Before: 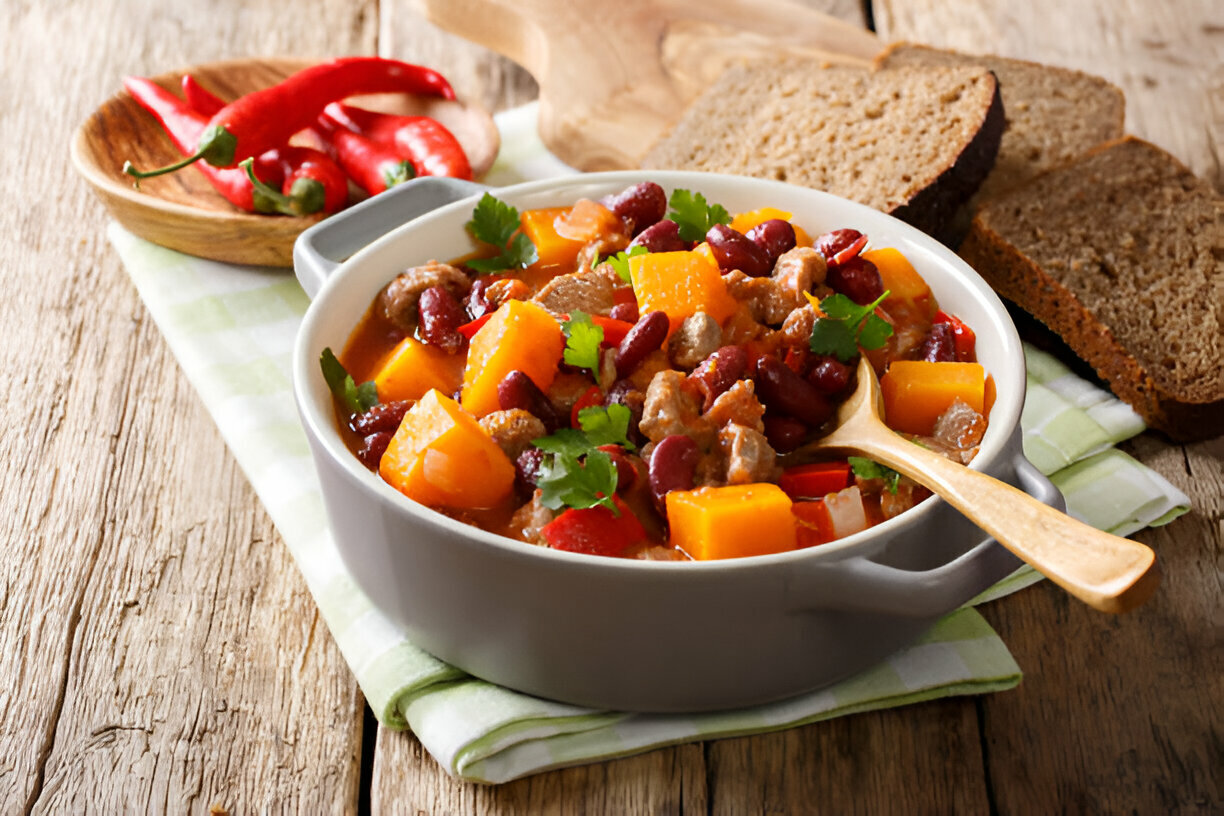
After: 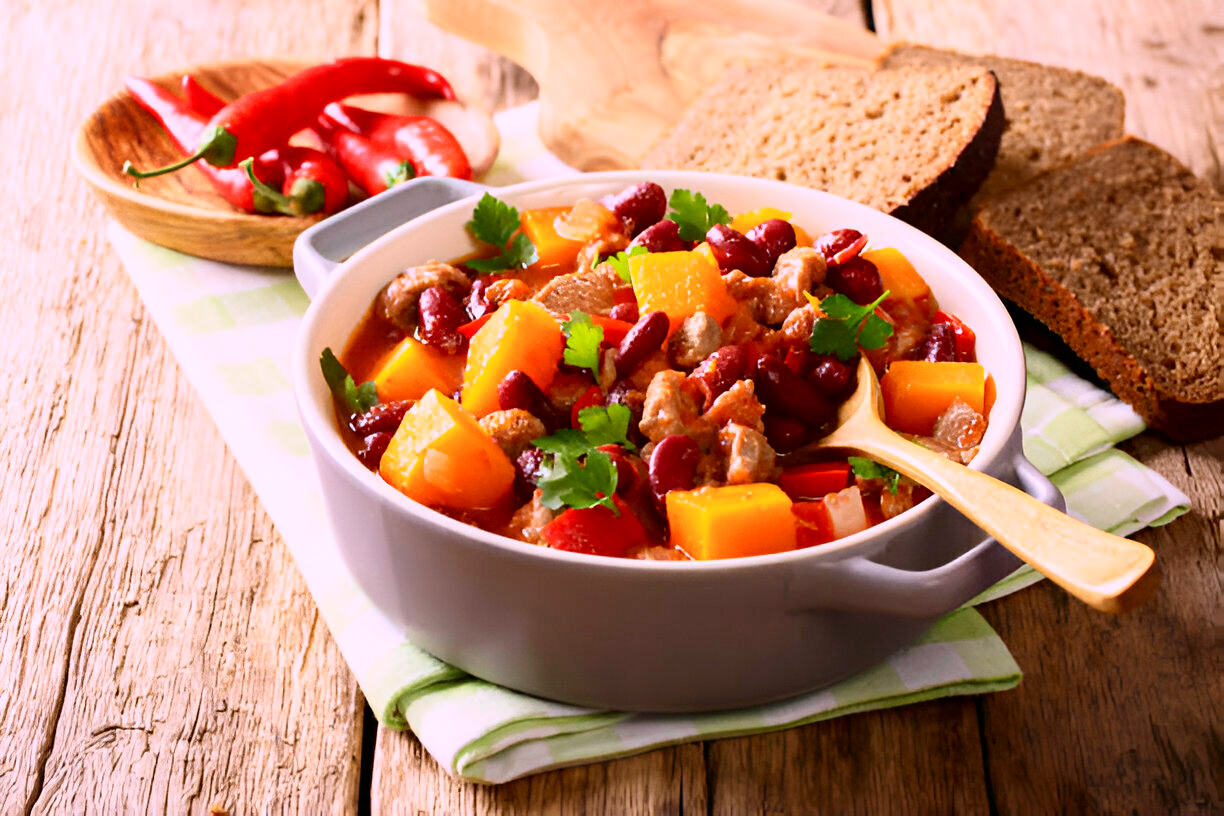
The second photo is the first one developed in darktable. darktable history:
white balance: red 1.05, blue 1.072
tone curve: curves: ch0 [(0, 0) (0.091, 0.075) (0.409, 0.457) (0.733, 0.82) (0.844, 0.908) (0.909, 0.942) (1, 0.973)]; ch1 [(0, 0) (0.437, 0.404) (0.5, 0.5) (0.529, 0.556) (0.58, 0.606) (0.616, 0.654) (1, 1)]; ch2 [(0, 0) (0.442, 0.415) (0.5, 0.5) (0.535, 0.557) (0.585, 0.62) (1, 1)], color space Lab, independent channels, preserve colors none
